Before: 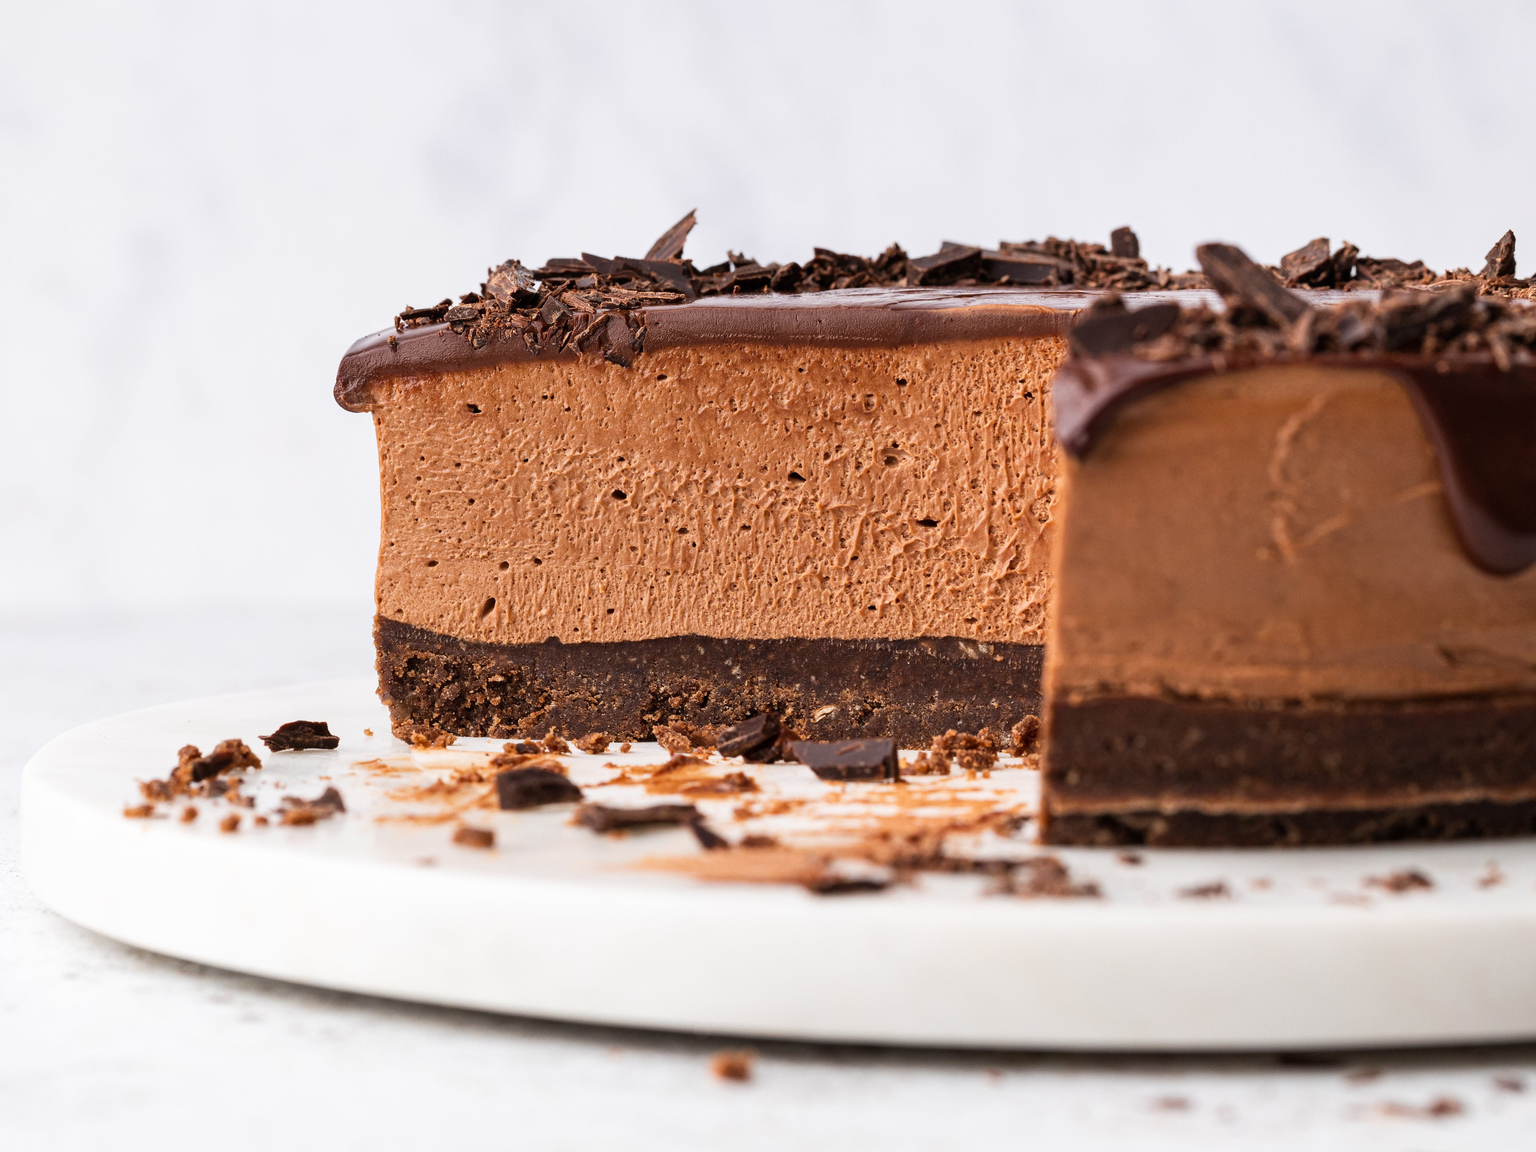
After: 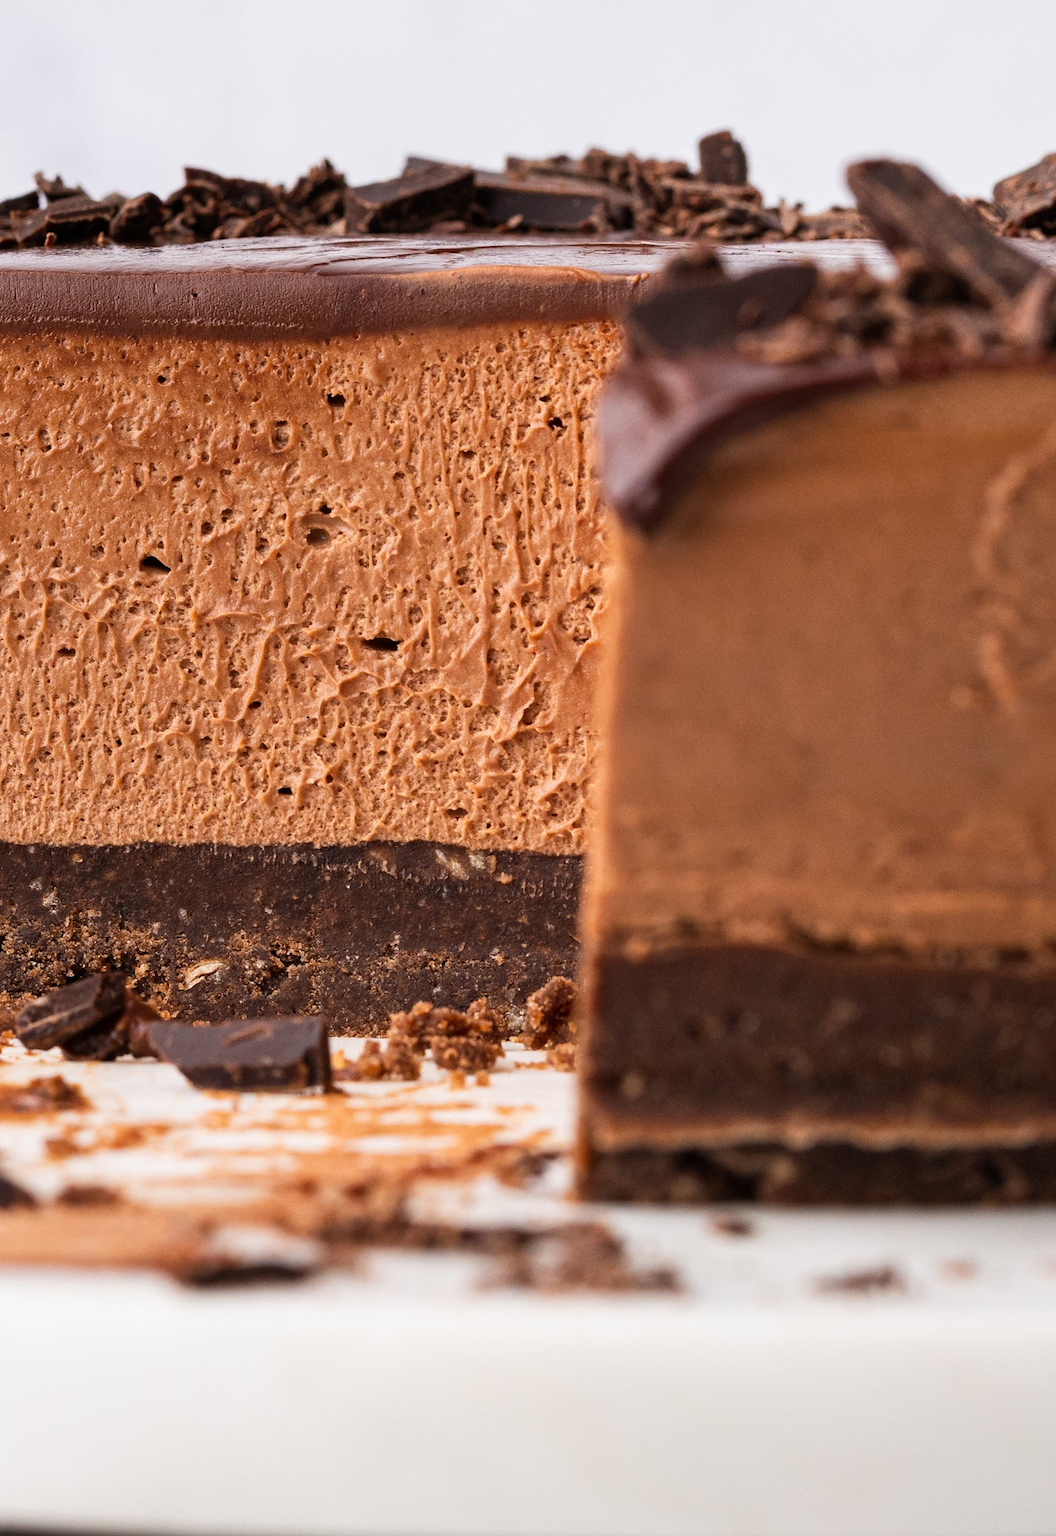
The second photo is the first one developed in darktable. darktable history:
crop: left 46.073%, top 13.132%, right 14.202%, bottom 9.856%
